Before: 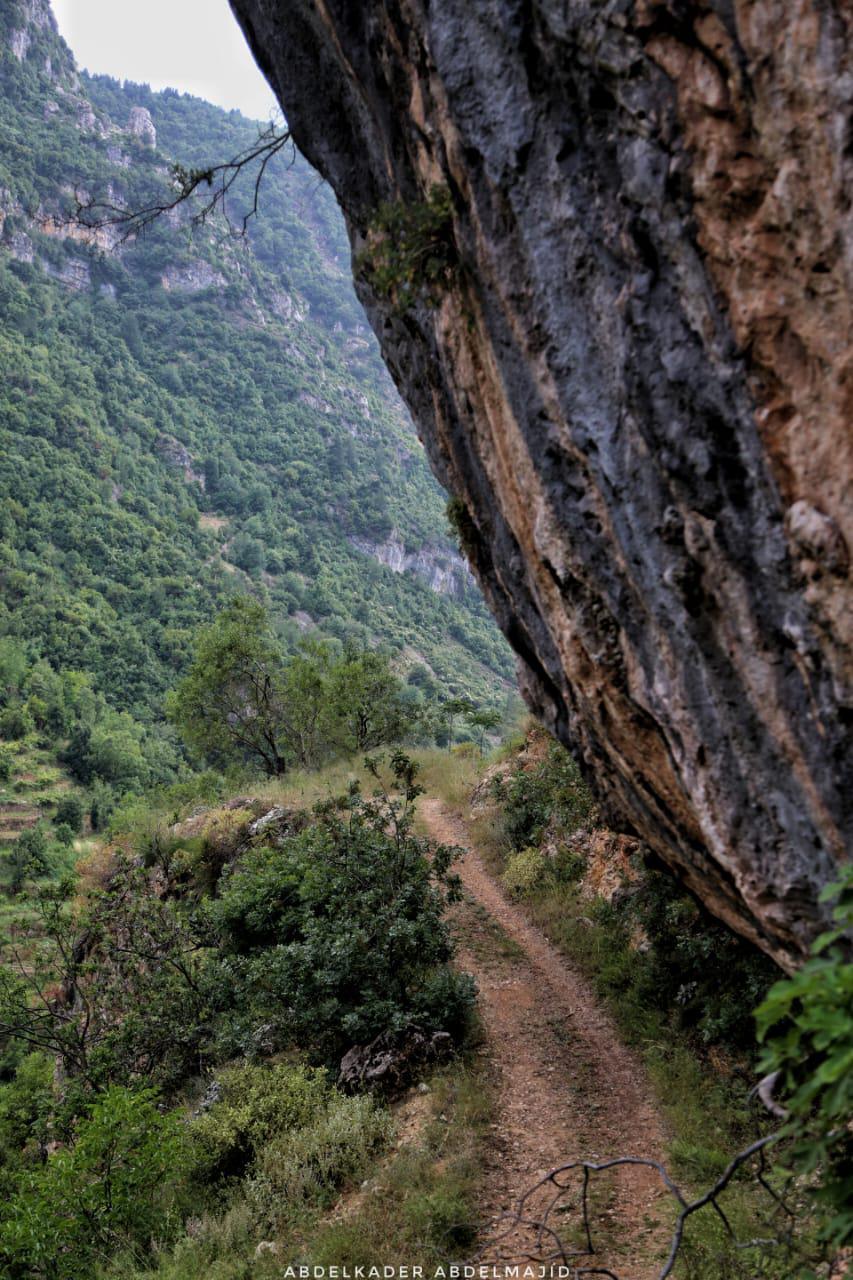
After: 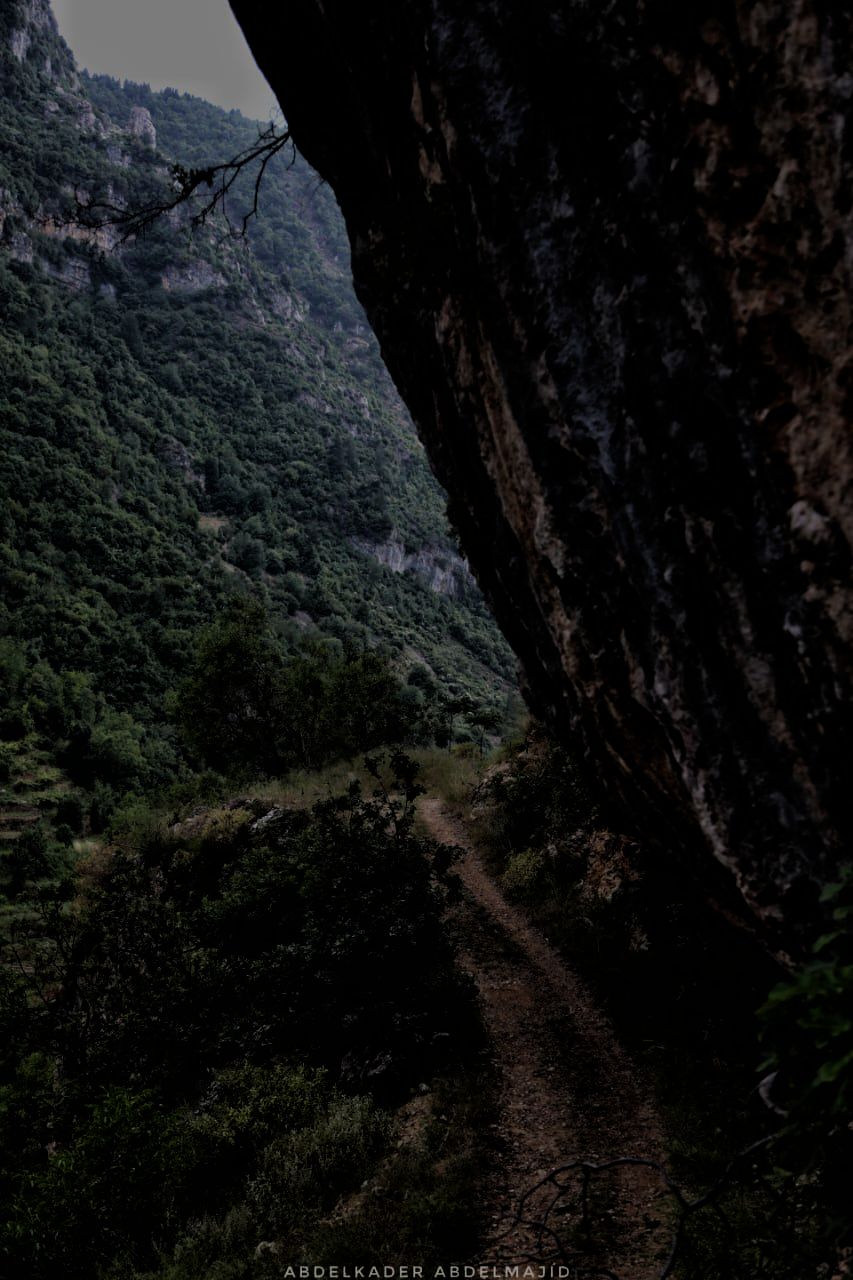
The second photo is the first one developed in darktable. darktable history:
tone equalizer: -8 EV -2 EV, -7 EV -2 EV, -6 EV -2 EV, -5 EV -2 EV, -4 EV -2 EV, -3 EV -2 EV, -2 EV -2 EV, -1 EV -1.63 EV, +0 EV -2 EV
filmic rgb: black relative exposure -5 EV, hardness 2.88, contrast 1.3
